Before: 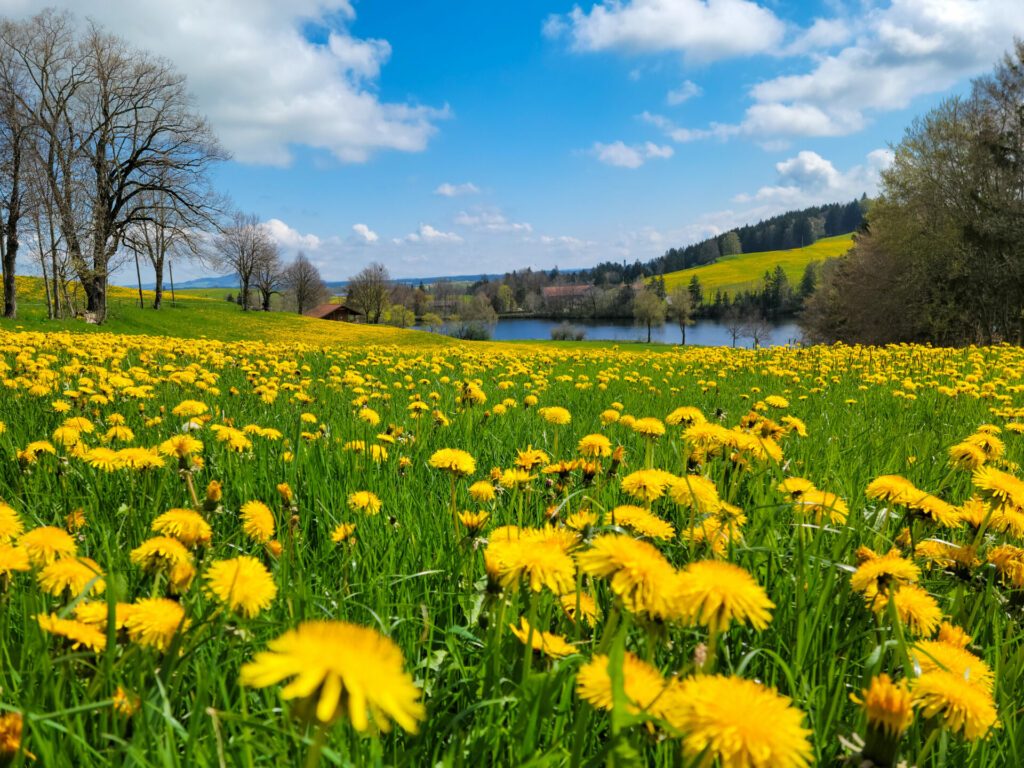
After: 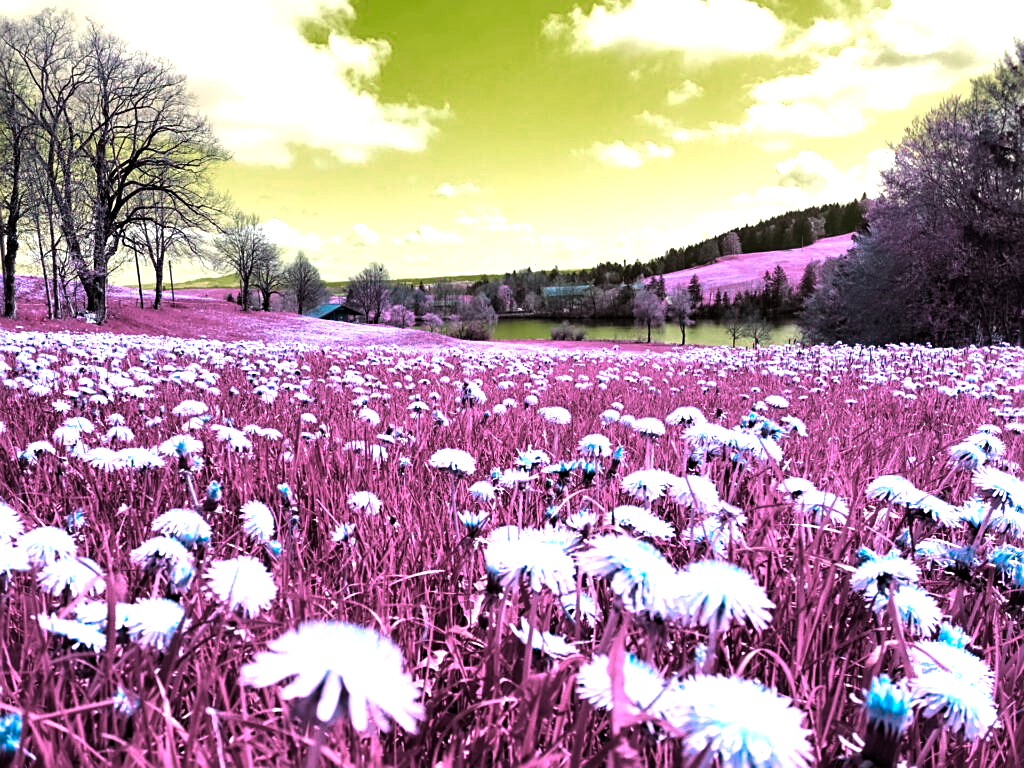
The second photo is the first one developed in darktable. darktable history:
sharpen: on, module defaults
color balance rgb: shadows lift › hue 87.92°, perceptual saturation grading › global saturation -2.885%, hue shift -148.2°, perceptual brilliance grading › global brilliance -4.315%, perceptual brilliance grading › highlights 23.771%, perceptual brilliance grading › mid-tones 7.188%, perceptual brilliance grading › shadows -4.839%, contrast 35.146%, saturation formula JzAzBz (2021)
exposure: exposure 0.202 EV, compensate highlight preservation false
